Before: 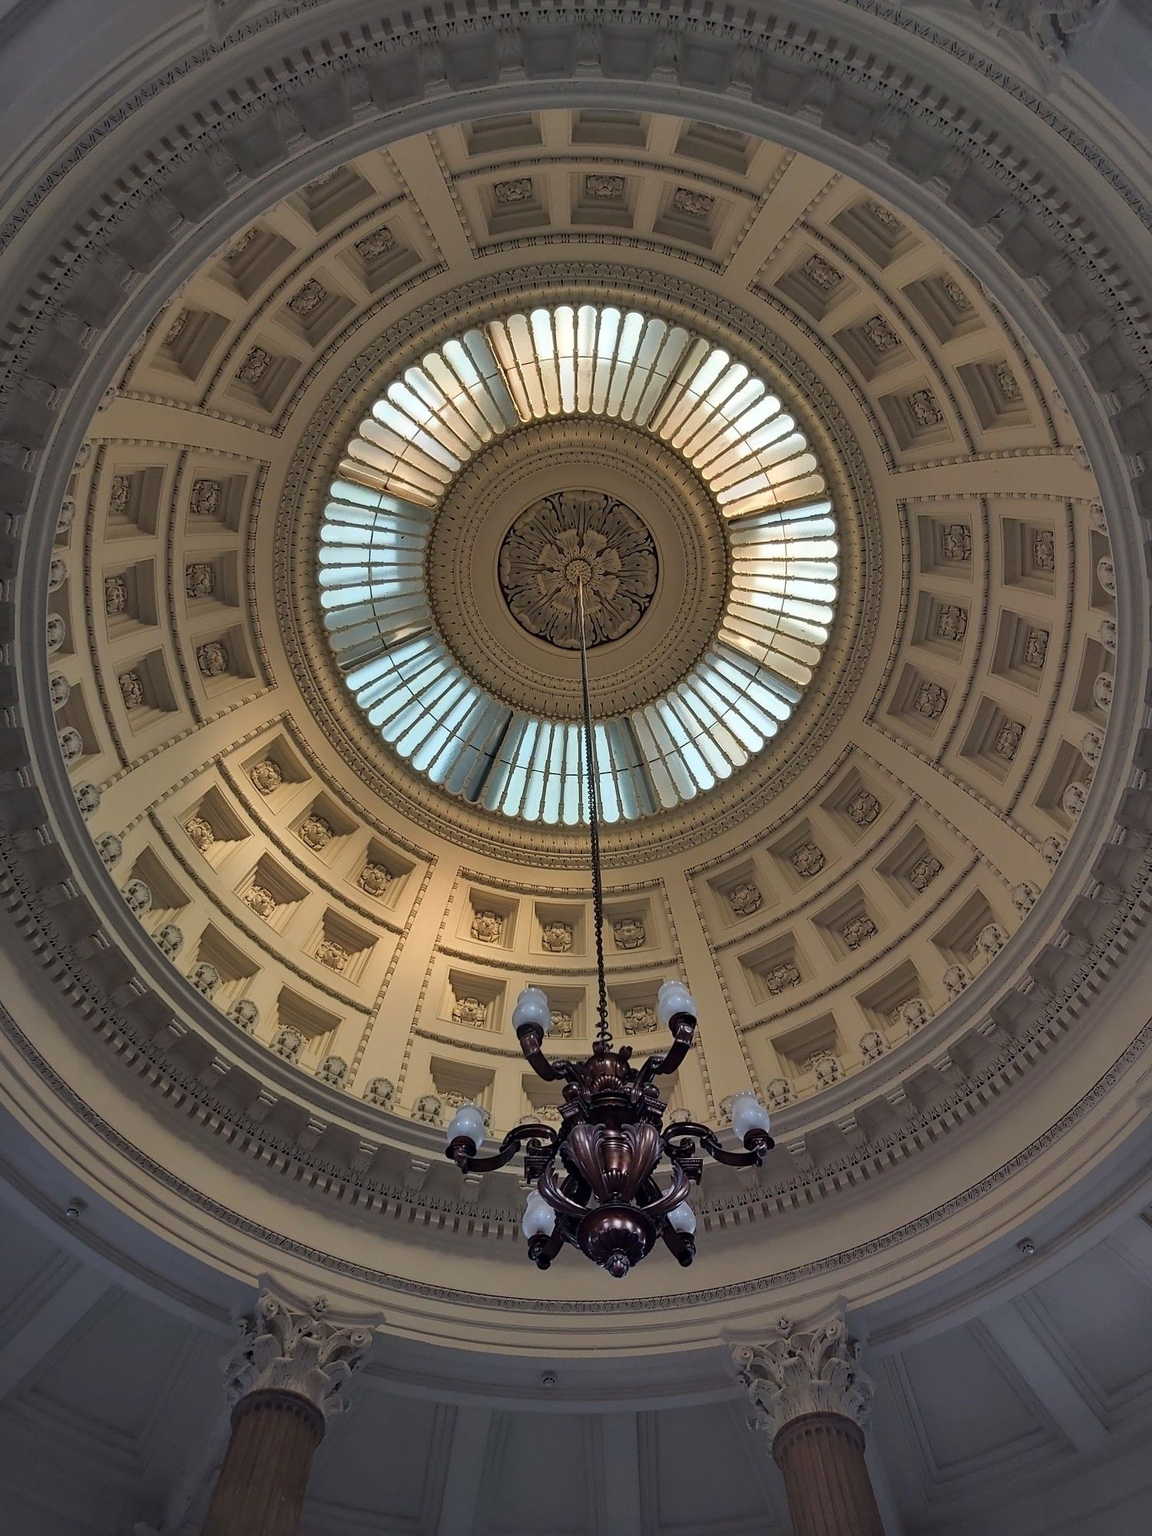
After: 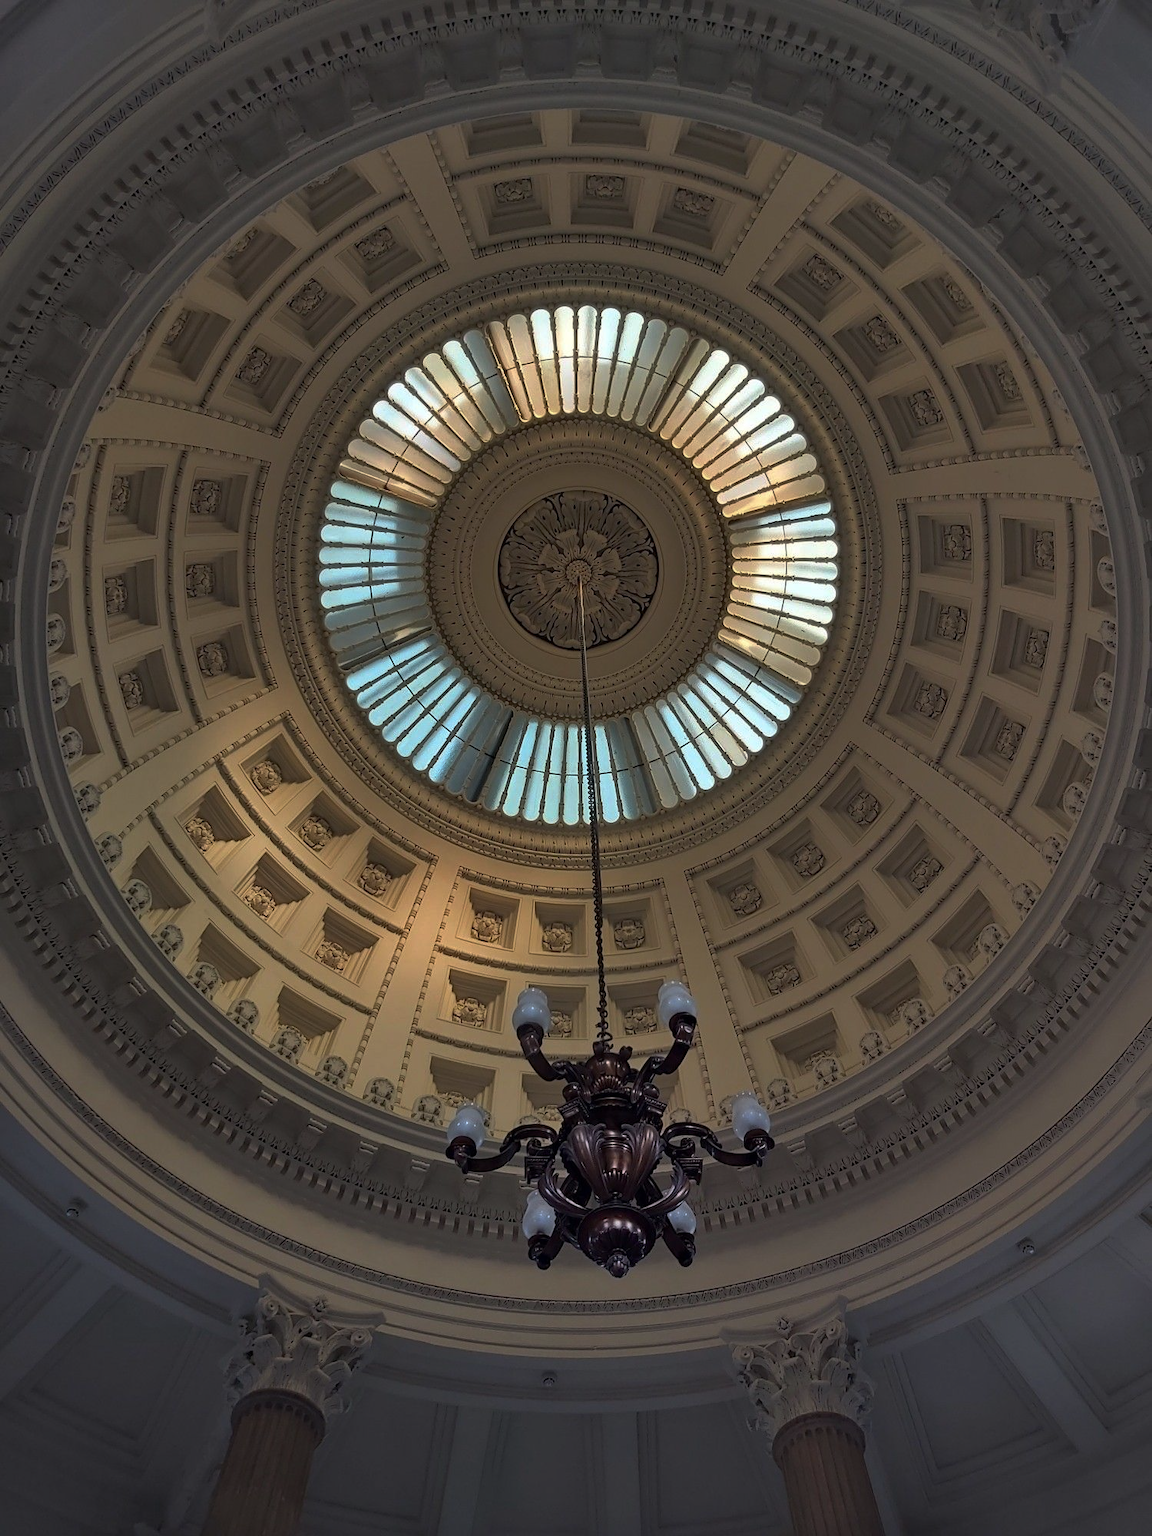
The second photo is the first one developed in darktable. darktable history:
tone curve: curves: ch0 [(0, 0) (0.797, 0.684) (1, 1)], preserve colors none
